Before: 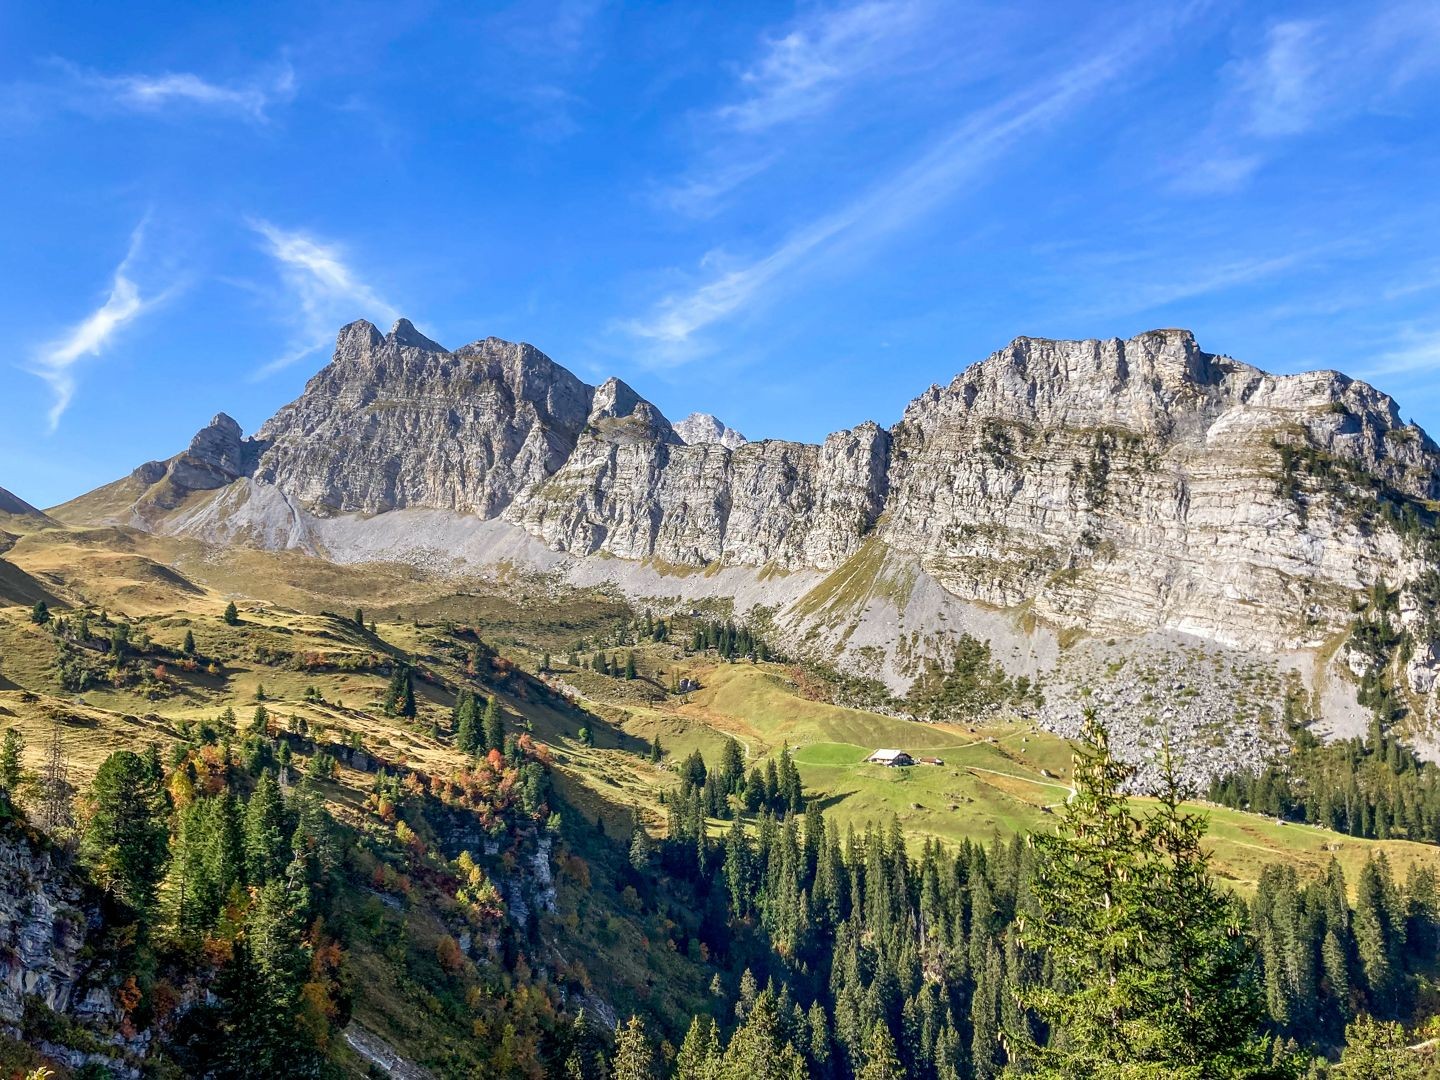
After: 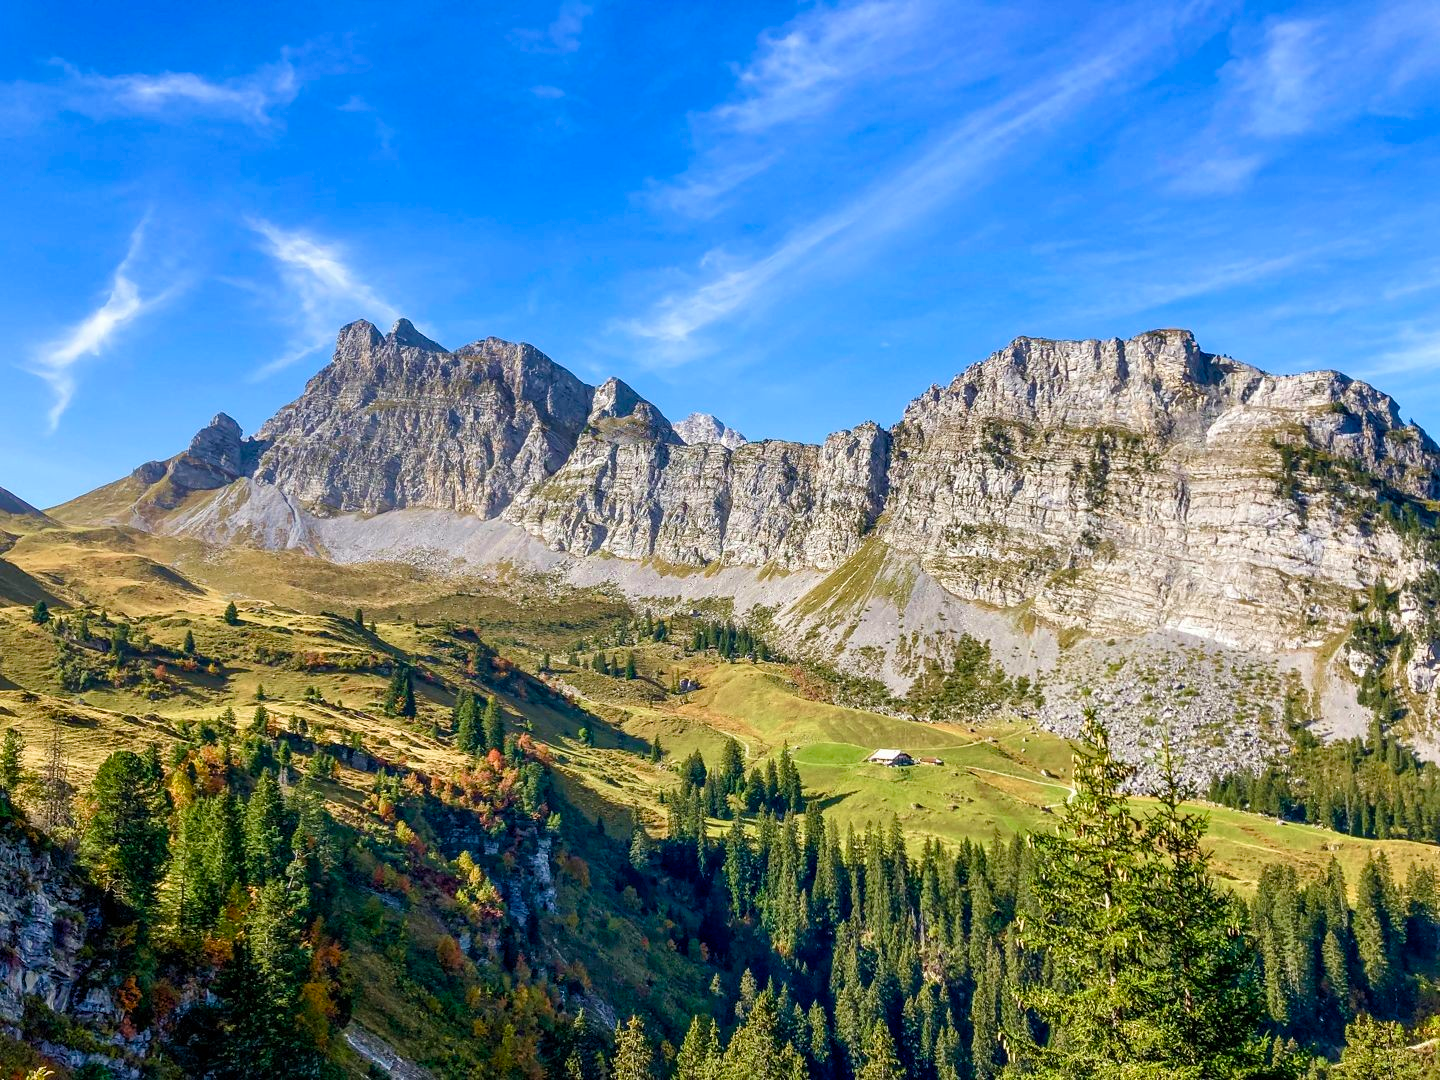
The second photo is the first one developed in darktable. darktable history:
color balance rgb: shadows lift › chroma 0.958%, shadows lift › hue 111.63°, perceptual saturation grading › global saturation 20.93%, perceptual saturation grading › highlights -19.797%, perceptual saturation grading › shadows 30%, global vibrance 11.279%
velvia: on, module defaults
